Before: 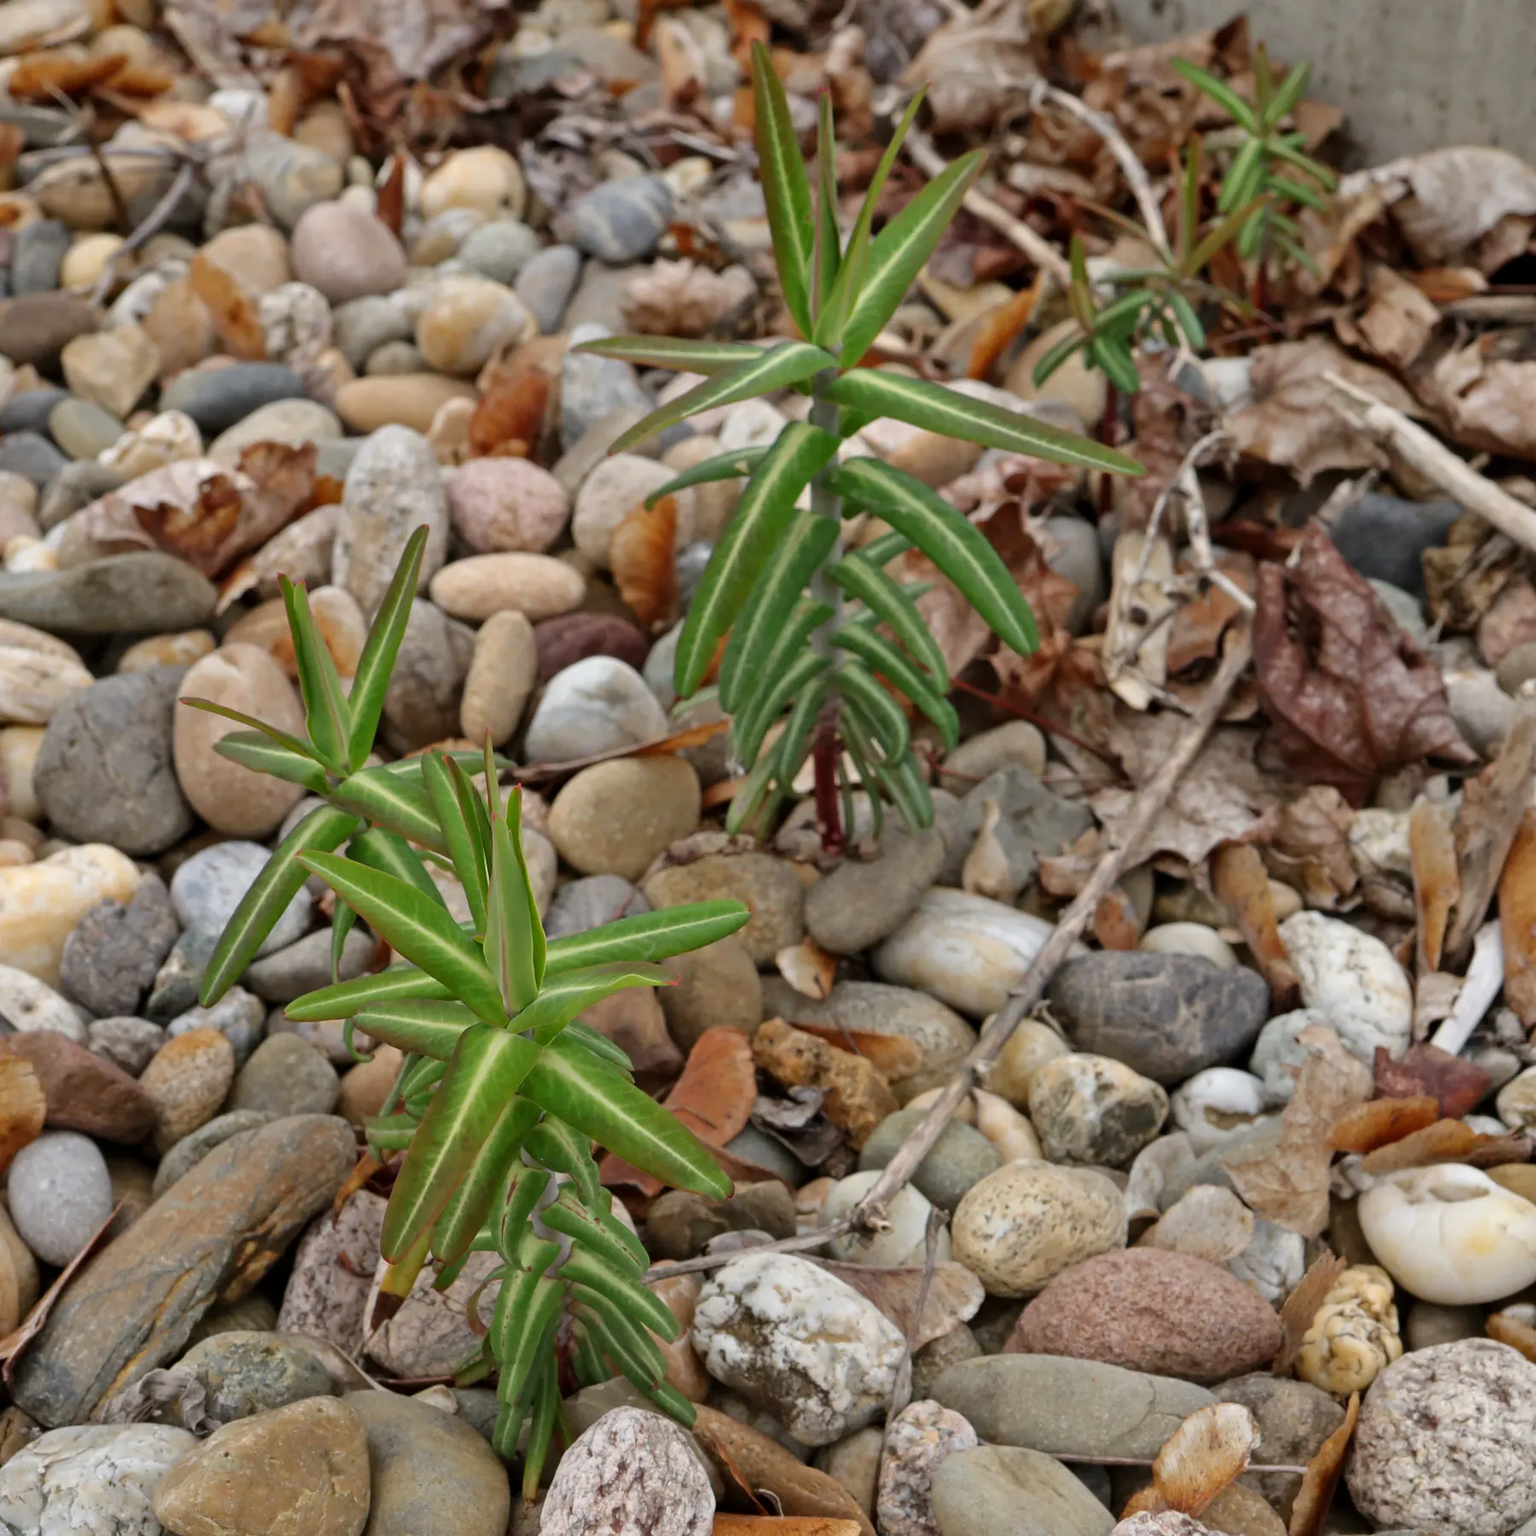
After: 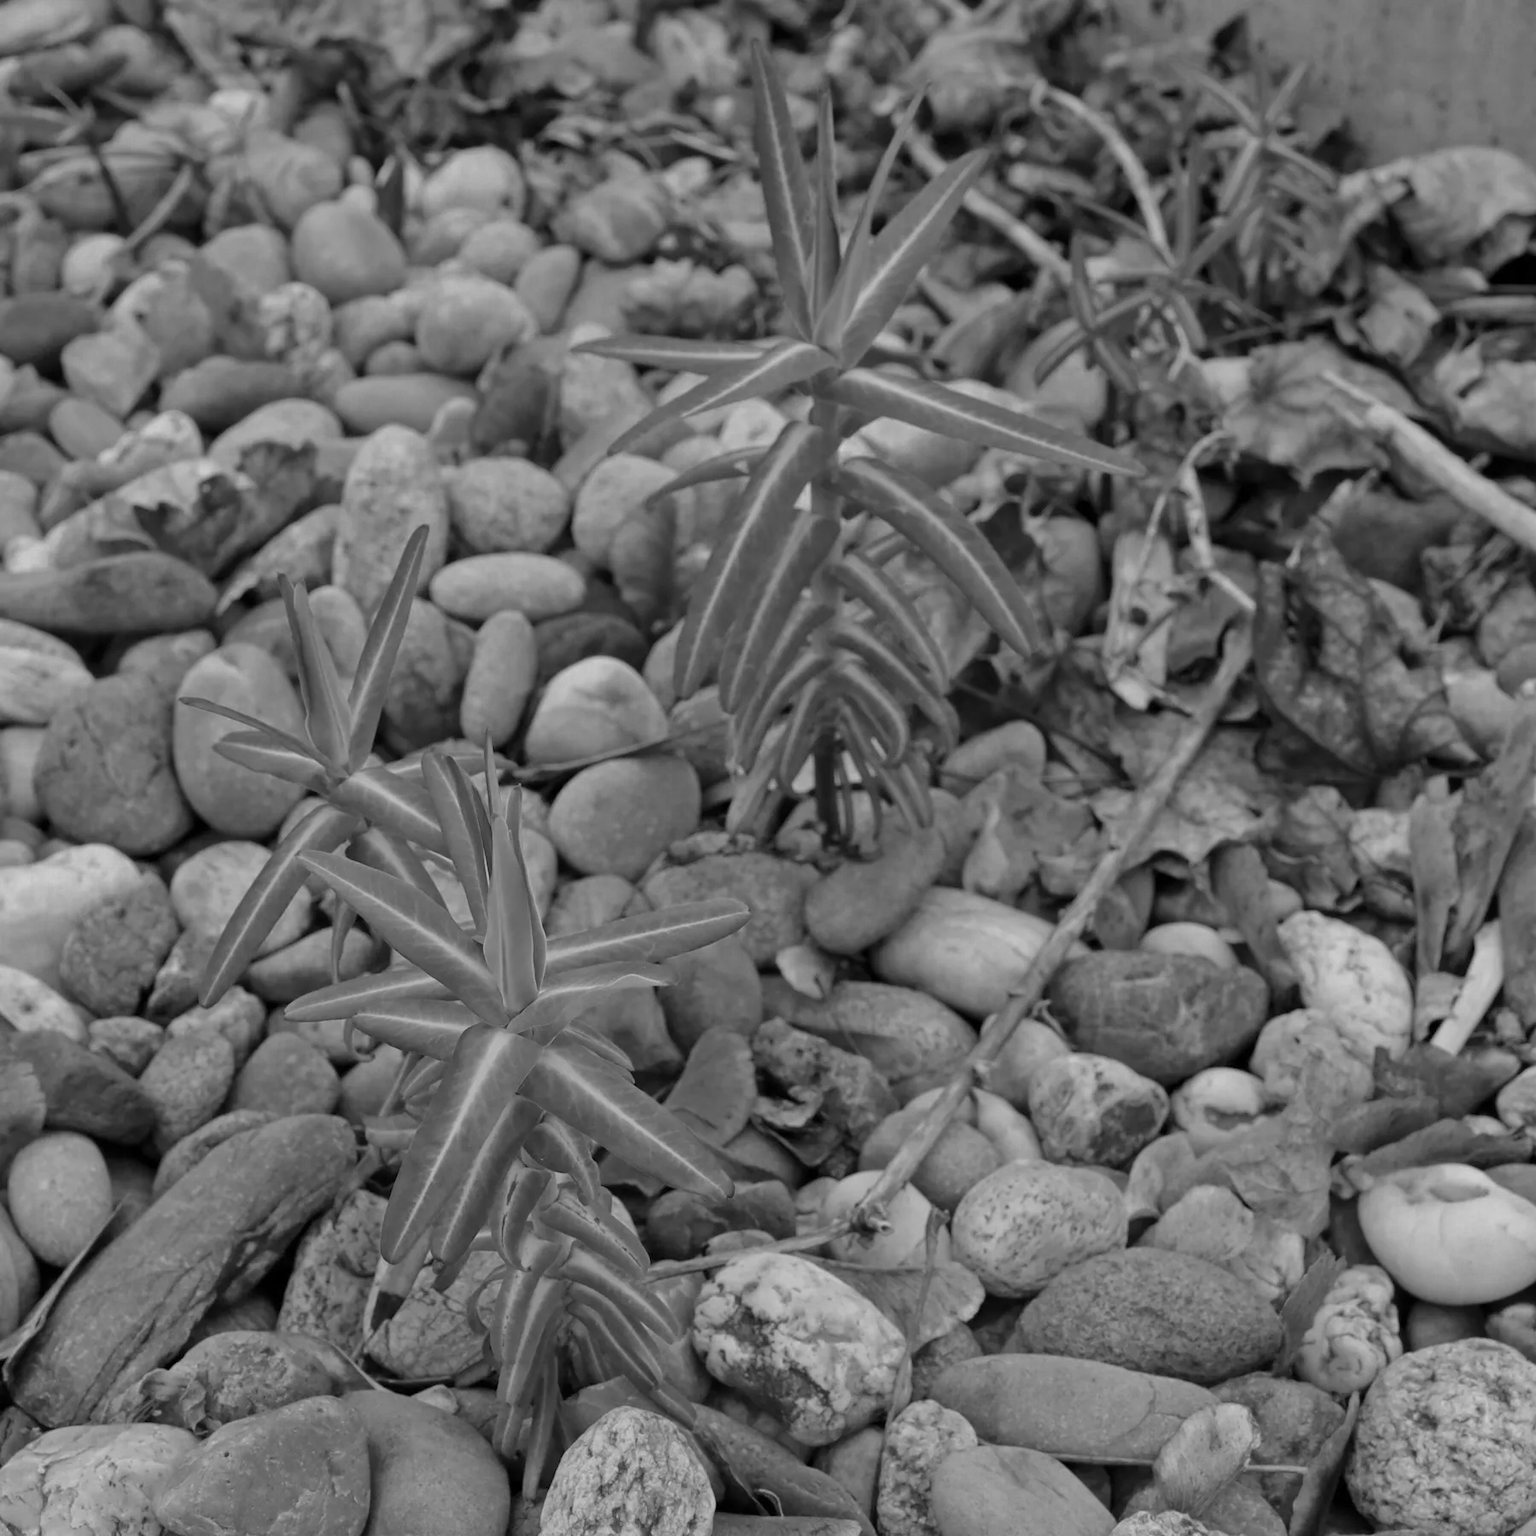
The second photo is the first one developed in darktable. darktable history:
tone equalizer: -8 EV 0.25 EV, -7 EV 0.417 EV, -6 EV 0.417 EV, -5 EV 0.25 EV, -3 EV -0.25 EV, -2 EV -0.417 EV, -1 EV -0.417 EV, +0 EV -0.25 EV, edges refinement/feathering 500, mask exposure compensation -1.57 EV, preserve details guided filter
color zones: curves: ch0 [(0.002, 0.593) (0.143, 0.417) (0.285, 0.541) (0.455, 0.289) (0.608, 0.327) (0.727, 0.283) (0.869, 0.571) (1, 0.603)]; ch1 [(0, 0) (0.143, 0) (0.286, 0) (0.429, 0) (0.571, 0) (0.714, 0) (0.857, 0)]
